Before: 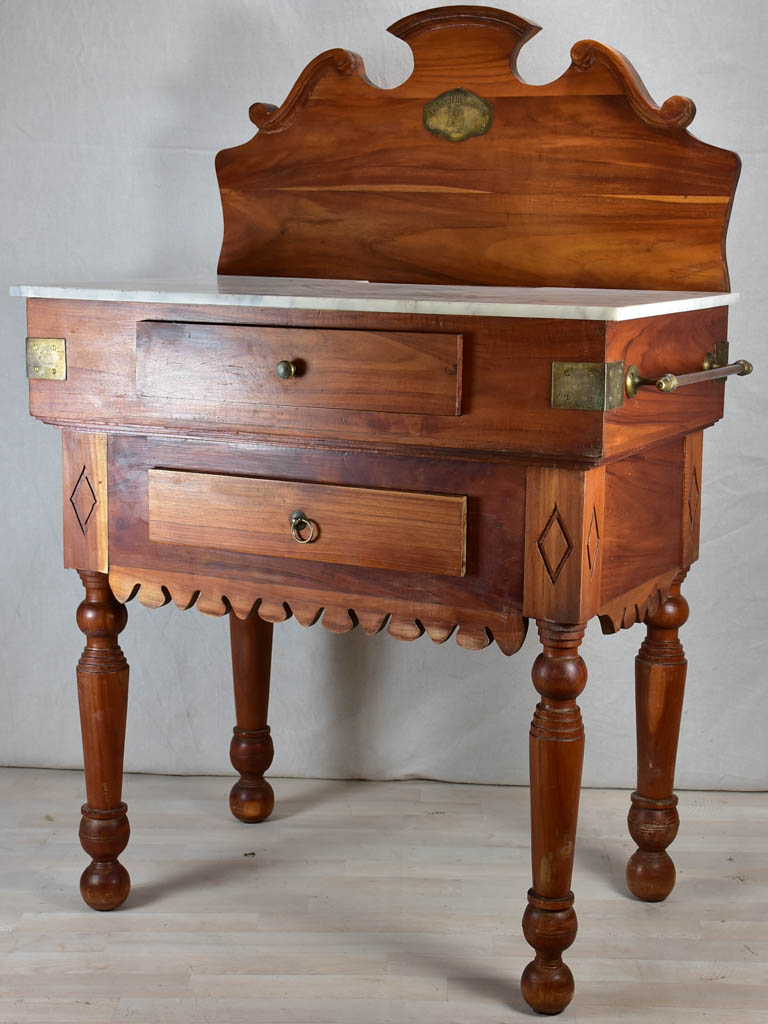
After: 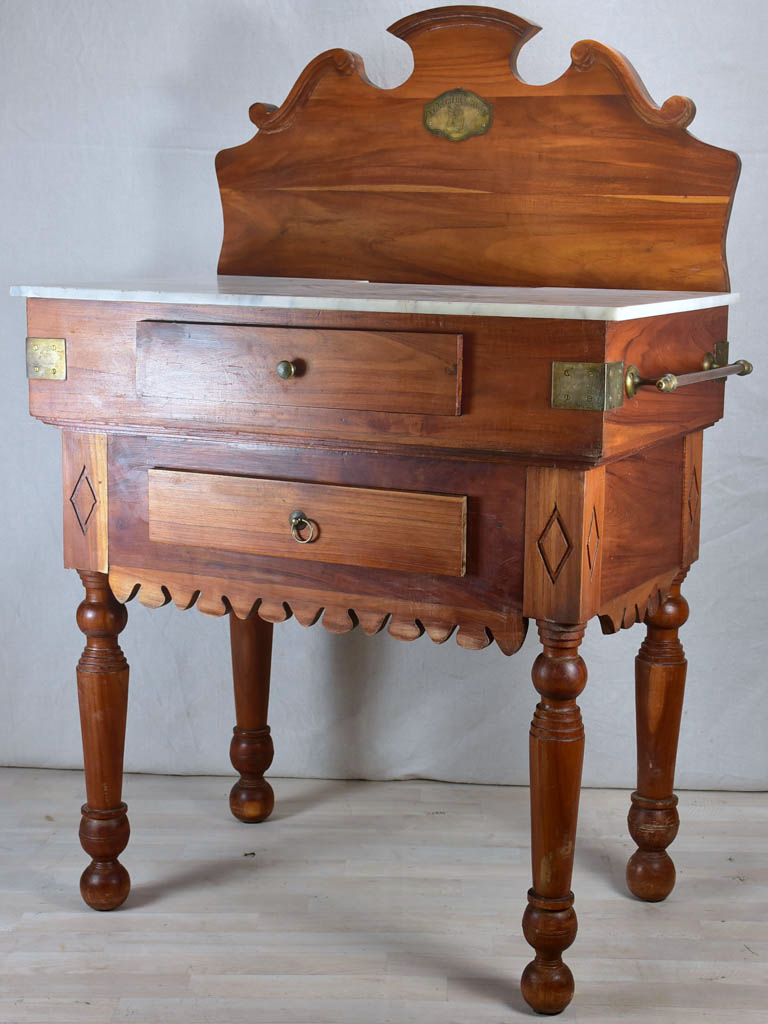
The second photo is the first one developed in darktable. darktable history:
white balance: red 0.974, blue 1.044
bloom: size 38%, threshold 95%, strength 30%
